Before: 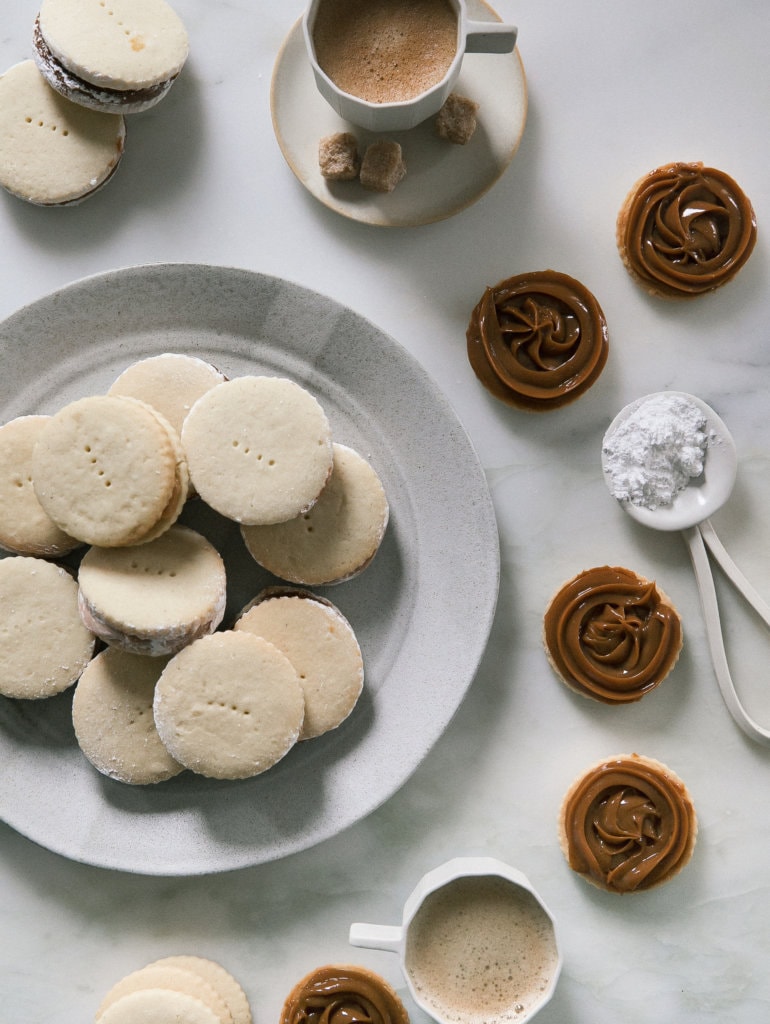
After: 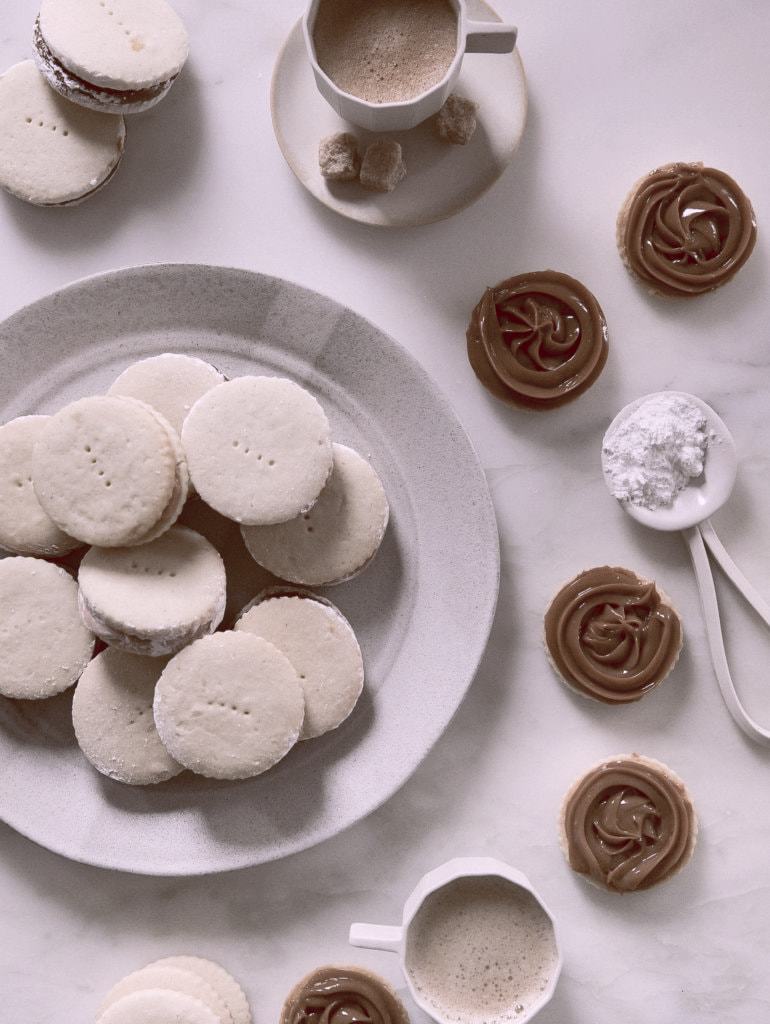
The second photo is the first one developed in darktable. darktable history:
exposure: exposure 0.2 EV, compensate highlight preservation false
color correction: highlights a* 3.84, highlights b* 5.07
color balance rgb: shadows lift › luminance 1%, shadows lift › chroma 0.2%, shadows lift › hue 20°, power › luminance 1%, power › chroma 0.4%, power › hue 34°, highlights gain › luminance 0.8%, highlights gain › chroma 0.4%, highlights gain › hue 44°, global offset › chroma 0.4%, global offset › hue 34°, white fulcrum 0.08 EV, linear chroma grading › shadows -7%, linear chroma grading › highlights -7%, linear chroma grading › global chroma -10%, linear chroma grading › mid-tones -8%, perceptual saturation grading › global saturation -28%, perceptual saturation grading › highlights -20%, perceptual saturation grading › mid-tones -24%, perceptual saturation grading › shadows -24%, perceptual brilliance grading › global brilliance -1%, perceptual brilliance grading › highlights -1%, perceptual brilliance grading › mid-tones -1%, perceptual brilliance grading › shadows -1%, global vibrance -17%, contrast -6%
color calibration: illuminant as shot in camera, x 0.379, y 0.396, temperature 4138.76 K
